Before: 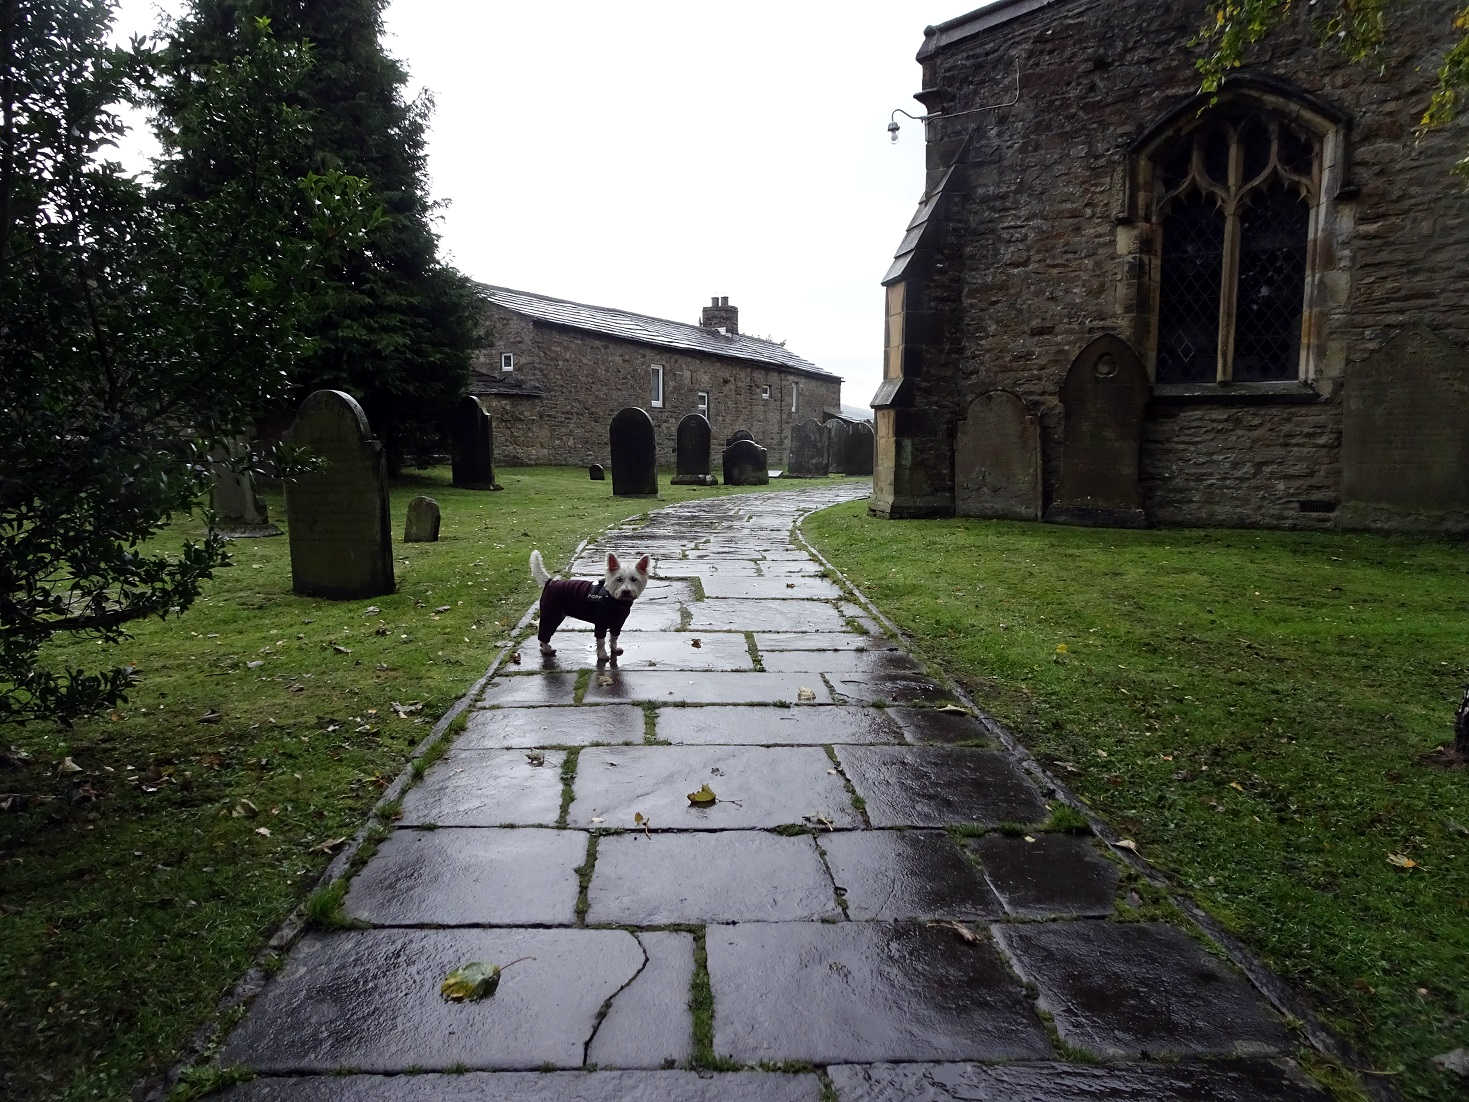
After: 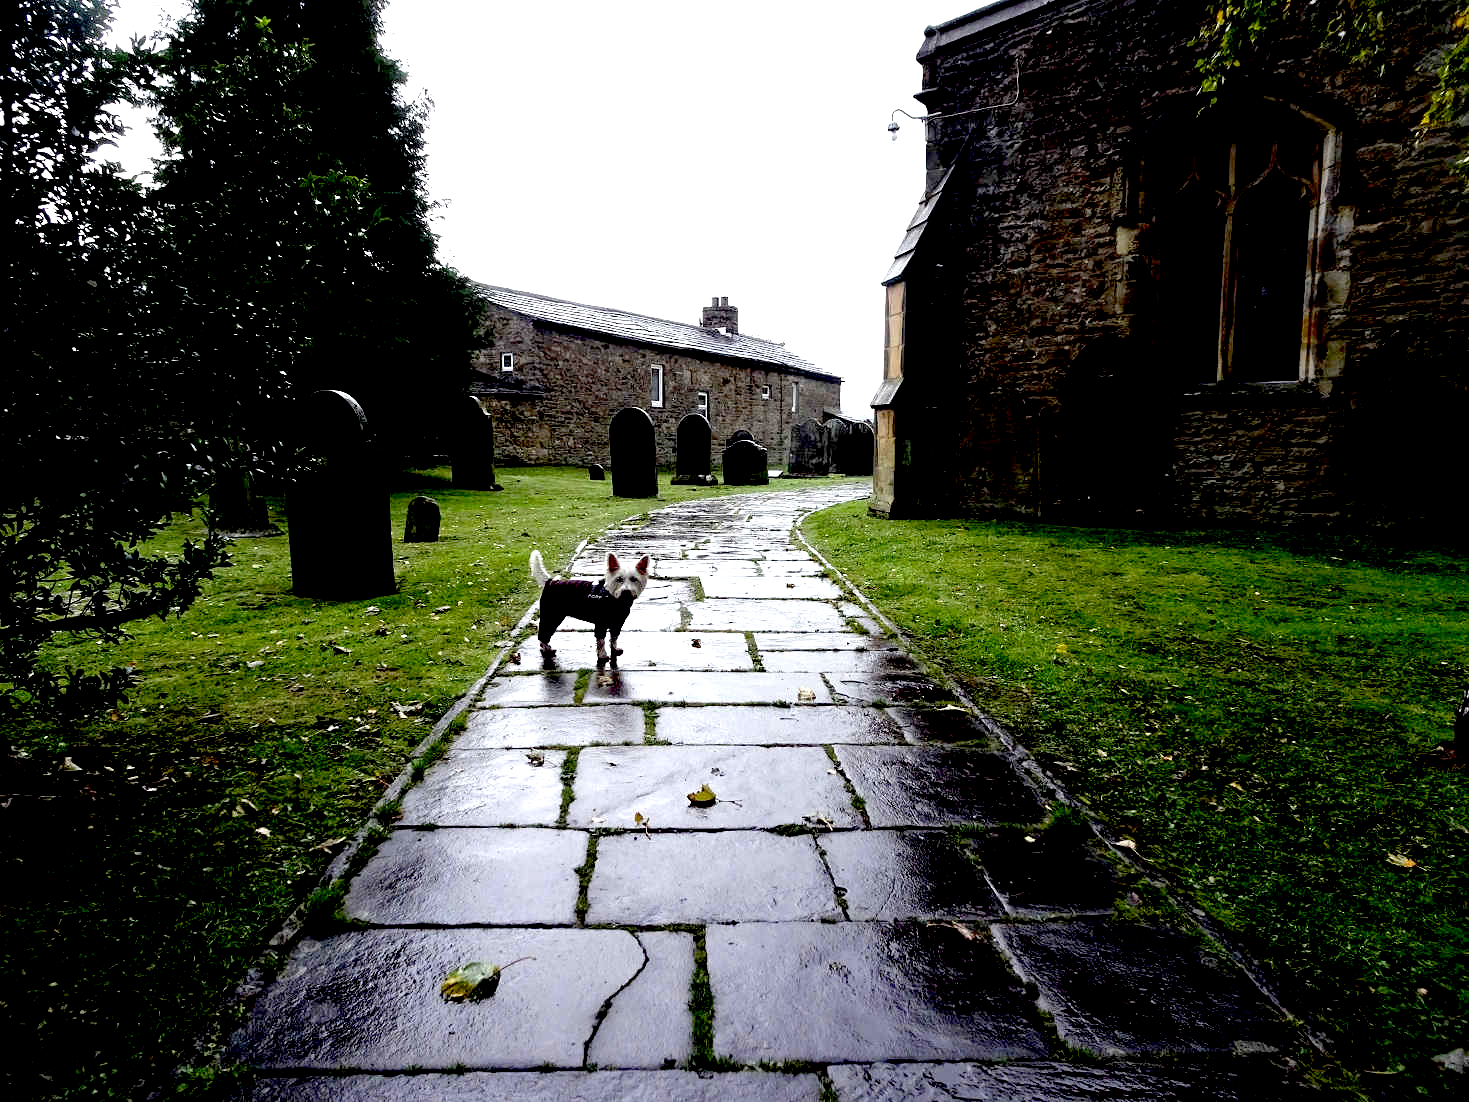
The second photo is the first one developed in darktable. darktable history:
exposure: black level correction 0.035, exposure 0.905 EV, compensate exposure bias true, compensate highlight preservation false
